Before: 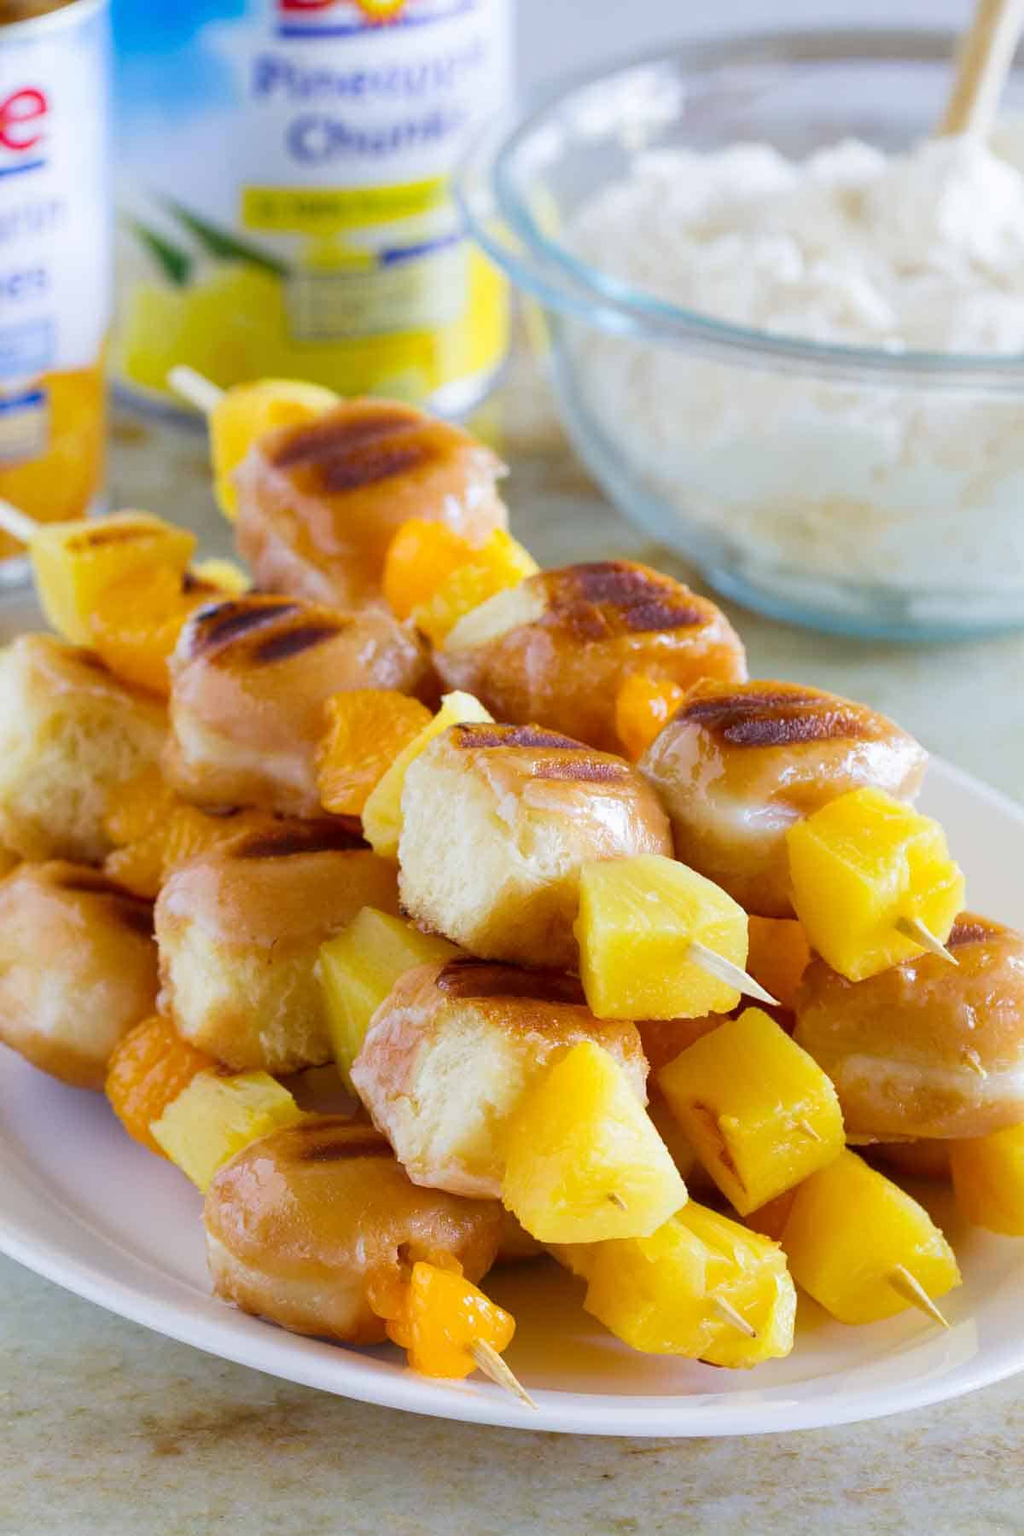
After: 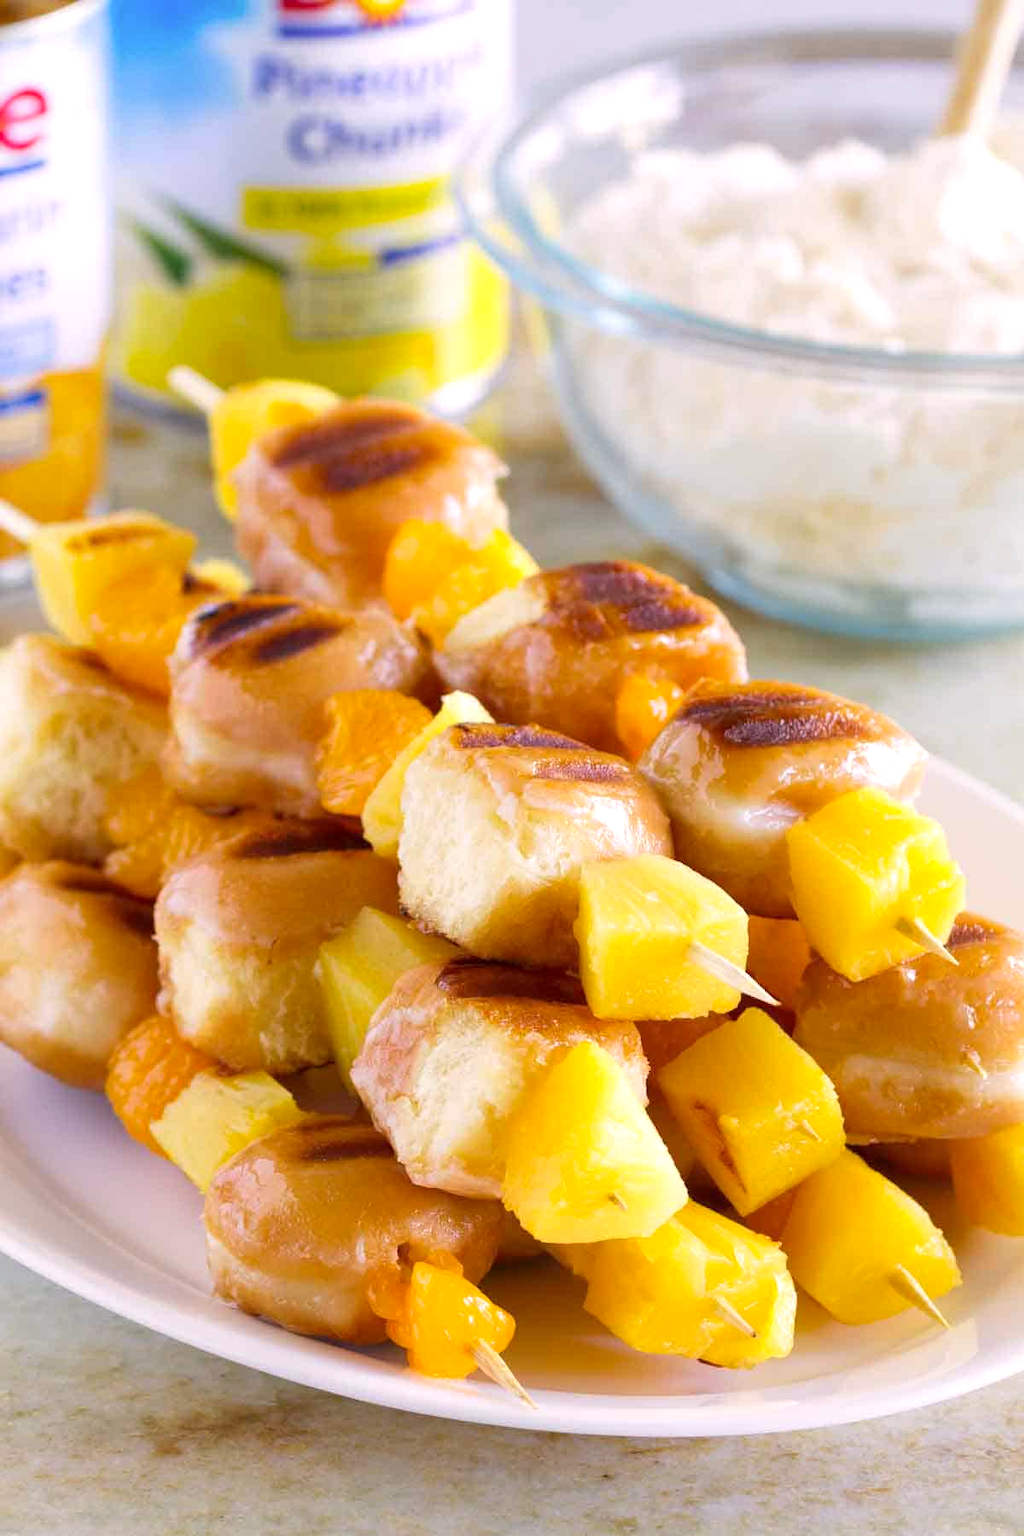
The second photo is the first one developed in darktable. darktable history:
exposure: exposure 0.295 EV, compensate exposure bias true, compensate highlight preservation false
color correction: highlights a* 5.84, highlights b* 4.83
